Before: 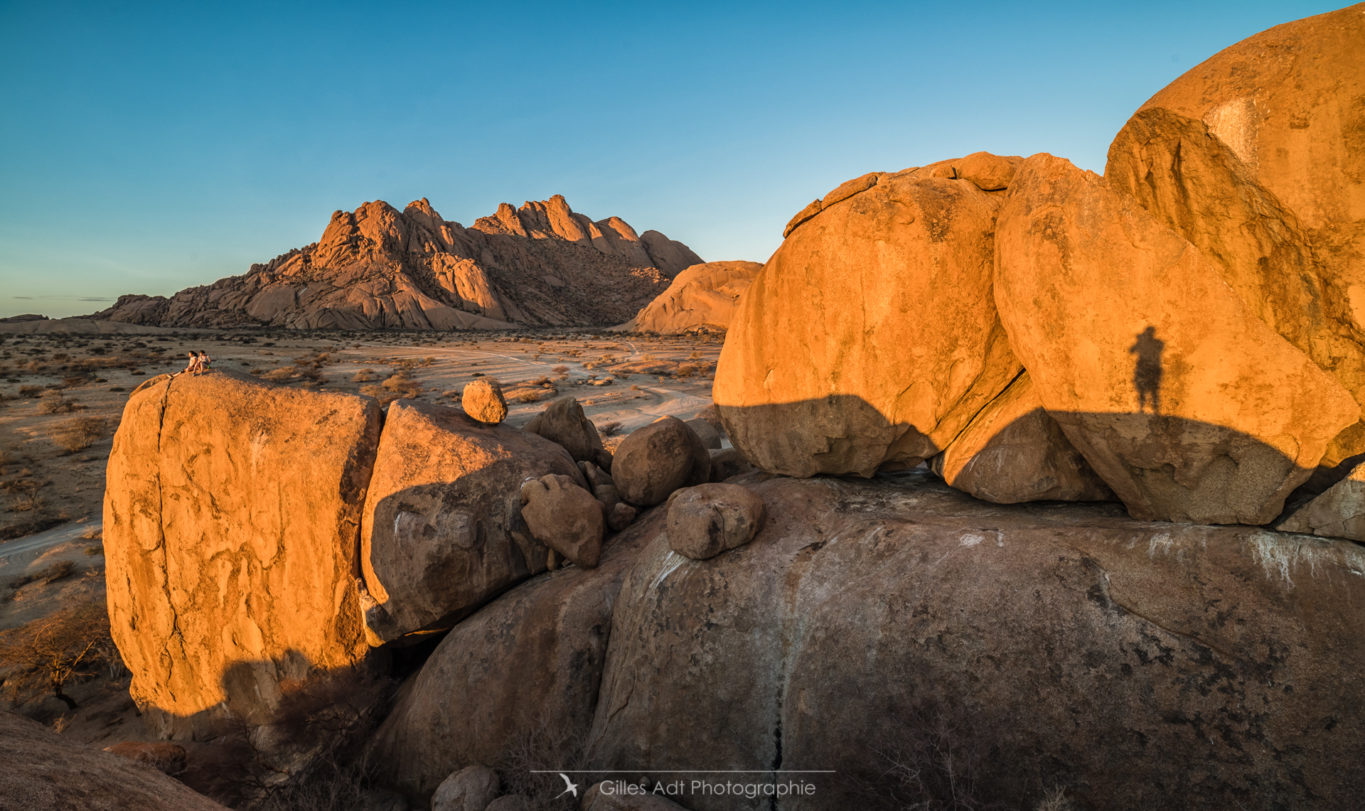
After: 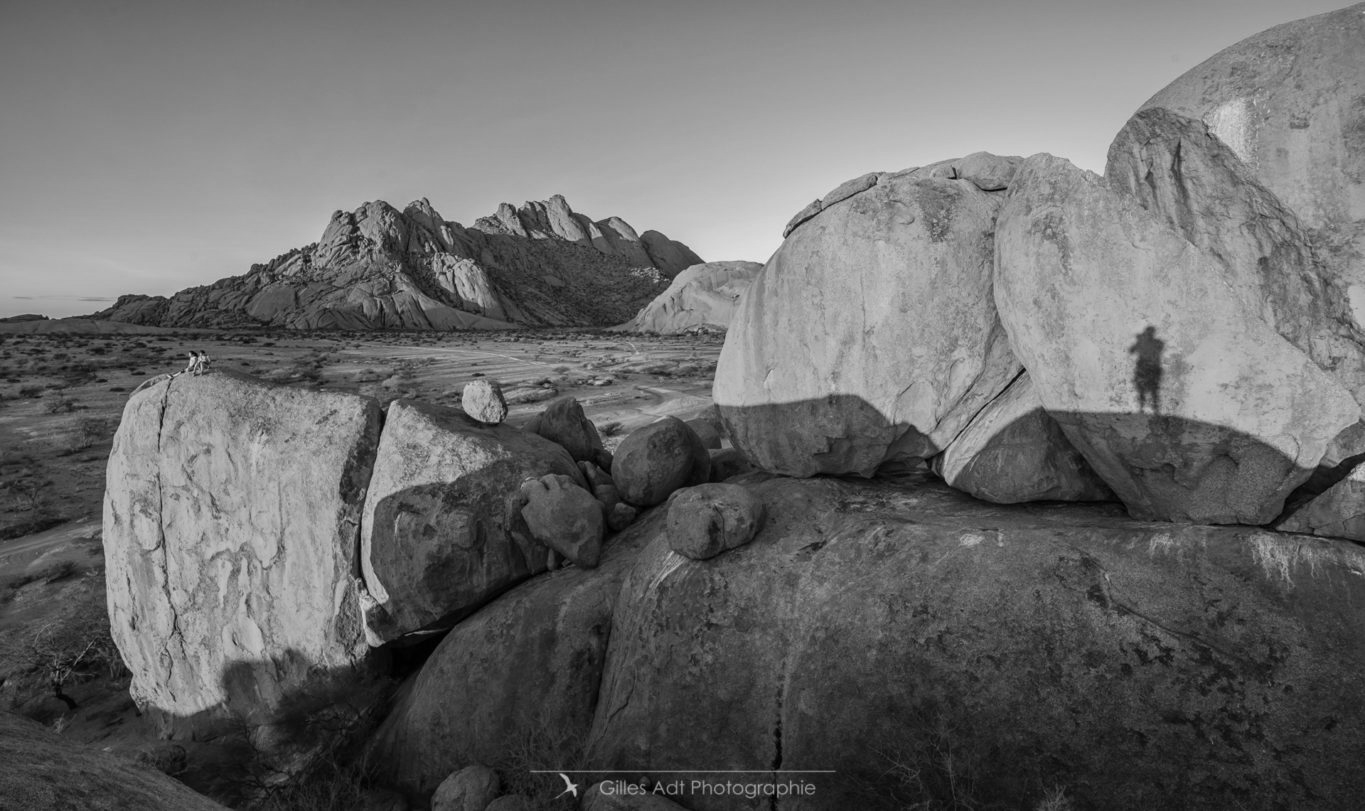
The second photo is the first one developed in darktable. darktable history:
monochrome: a 32, b 64, size 2.3
